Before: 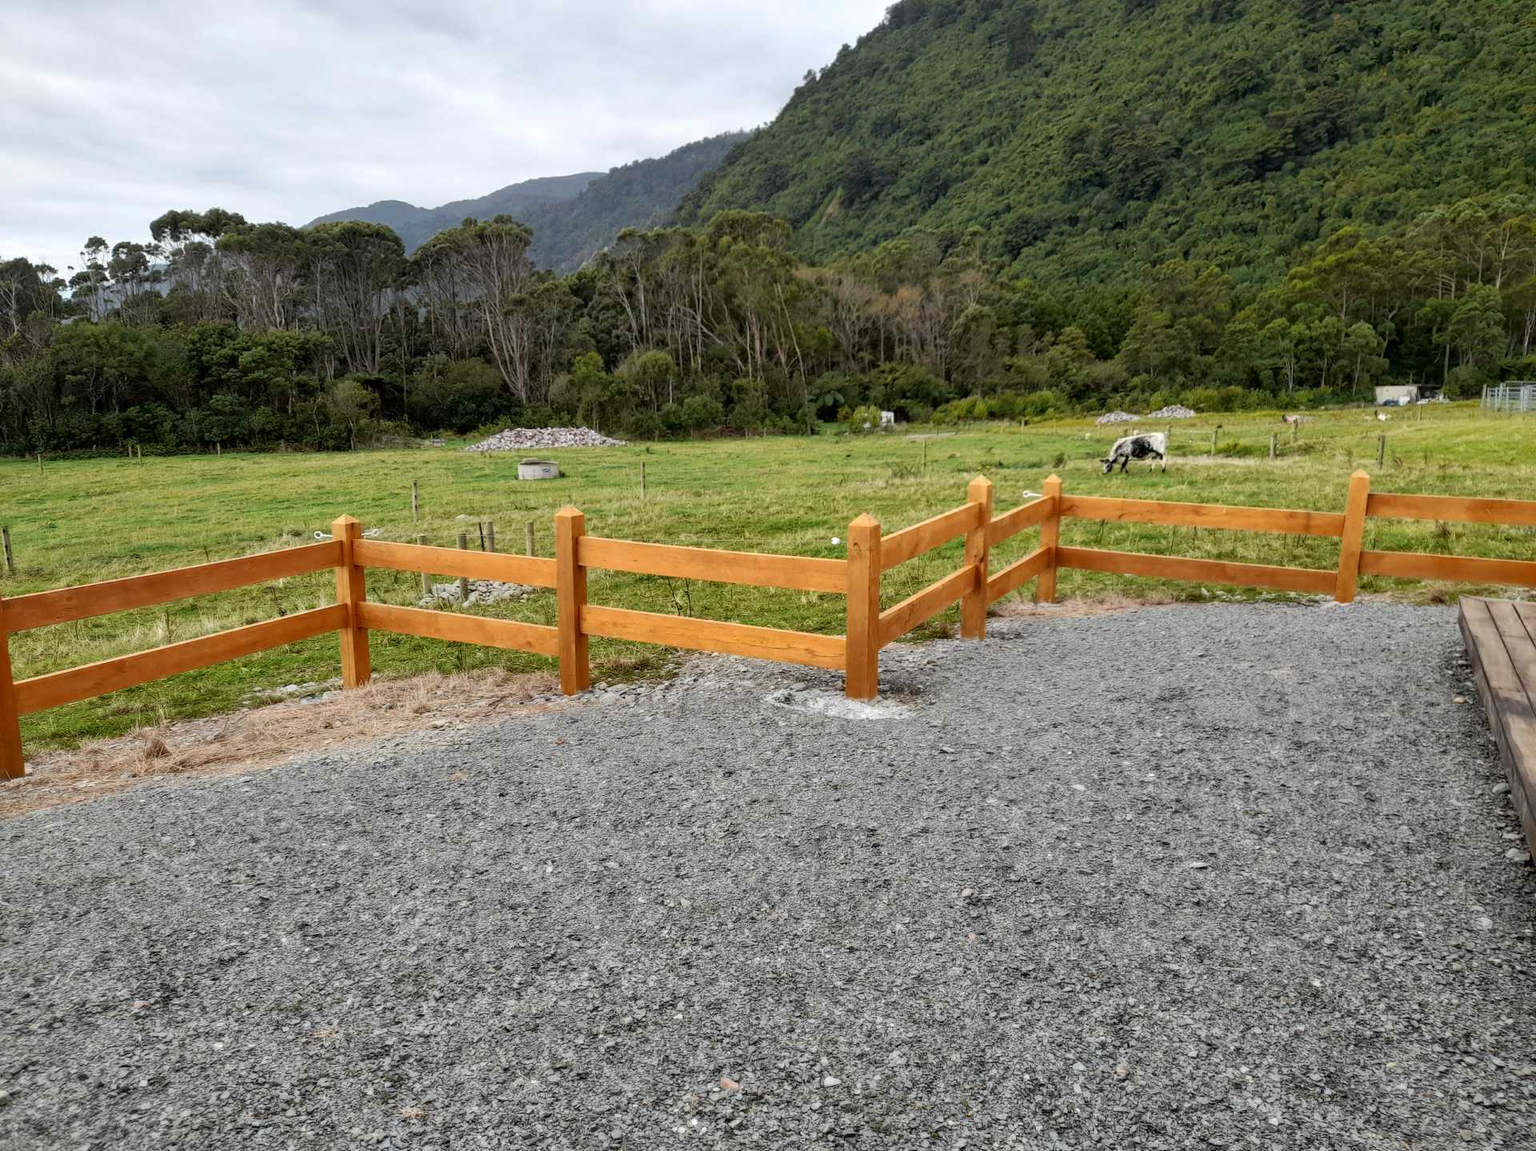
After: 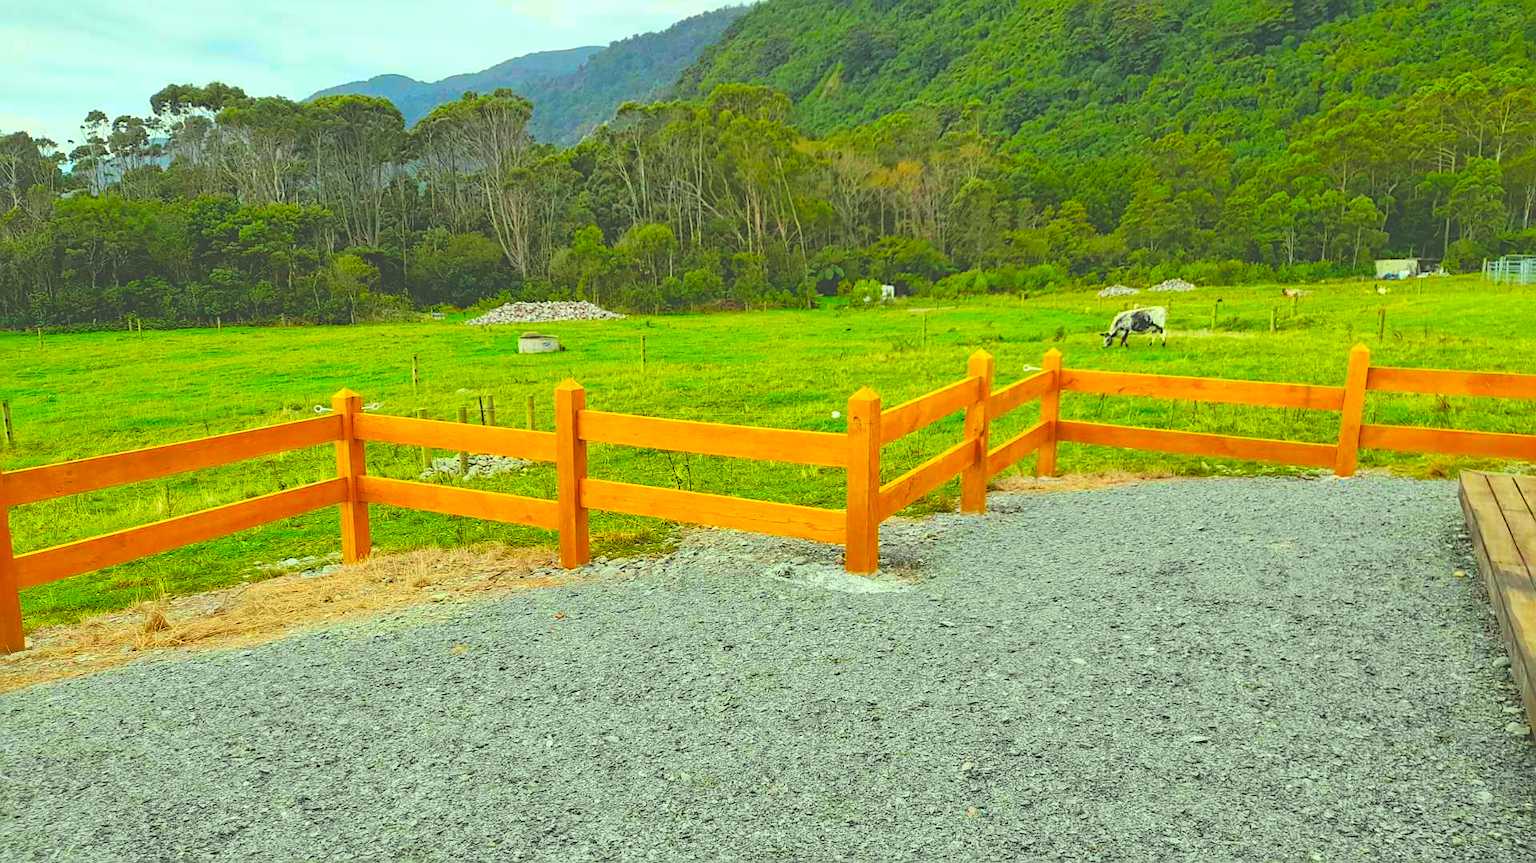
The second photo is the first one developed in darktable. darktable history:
crop: top 11.038%, bottom 13.962%
contrast brightness saturation: brightness 0.28
color balance rgb: linear chroma grading › global chroma 9.31%, global vibrance 41.49%
sharpen: on, module defaults
haze removal: compatibility mode true, adaptive false
exposure: black level correction -0.015, compensate highlight preservation false
color correction: highlights a* -10.77, highlights b* 9.8, saturation 1.72
